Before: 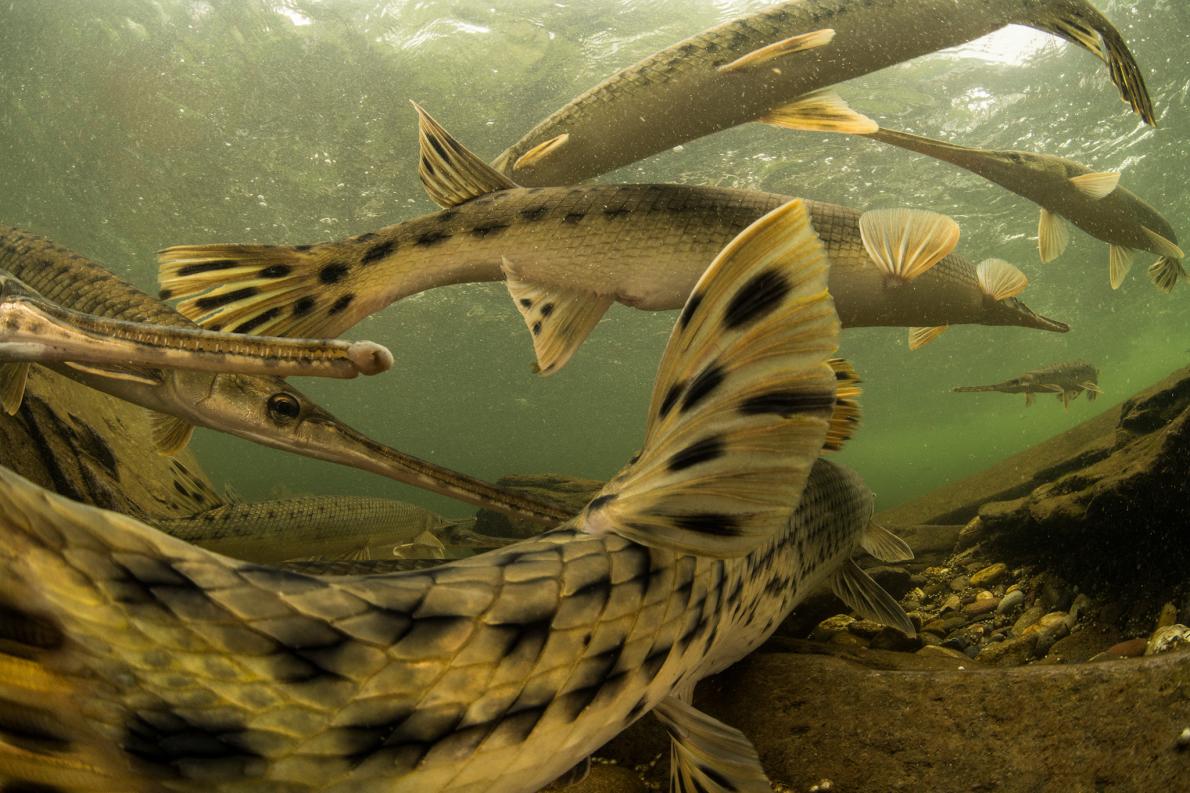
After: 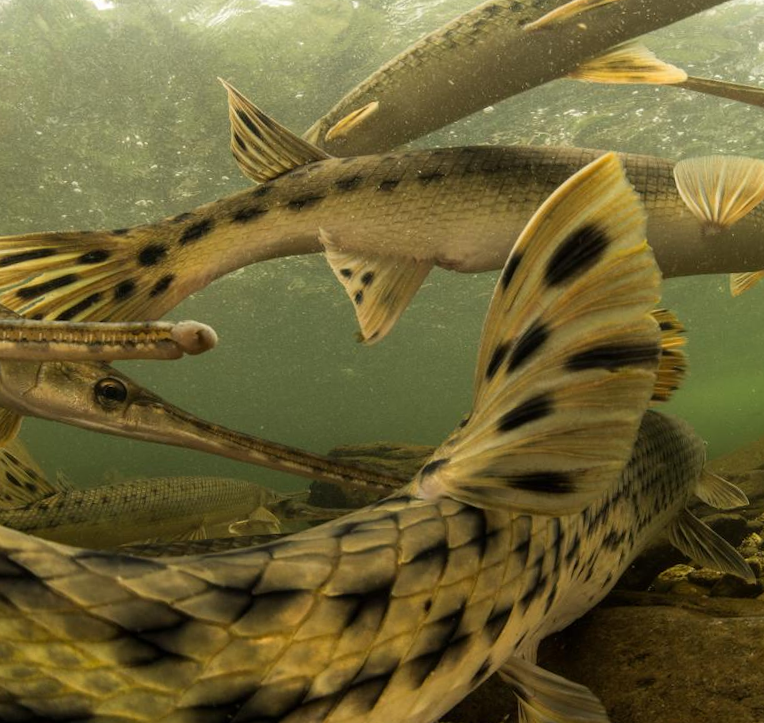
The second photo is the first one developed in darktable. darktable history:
rotate and perspective: rotation -3.52°, crop left 0.036, crop right 0.964, crop top 0.081, crop bottom 0.919
crop and rotate: left 13.409%, right 19.924%
